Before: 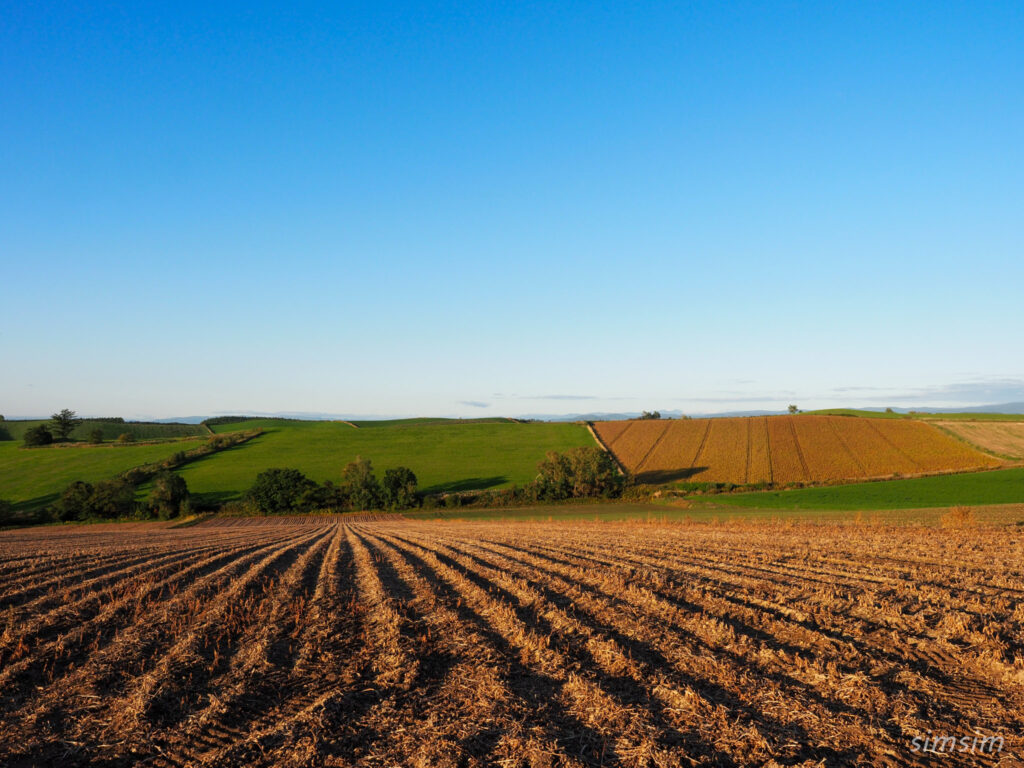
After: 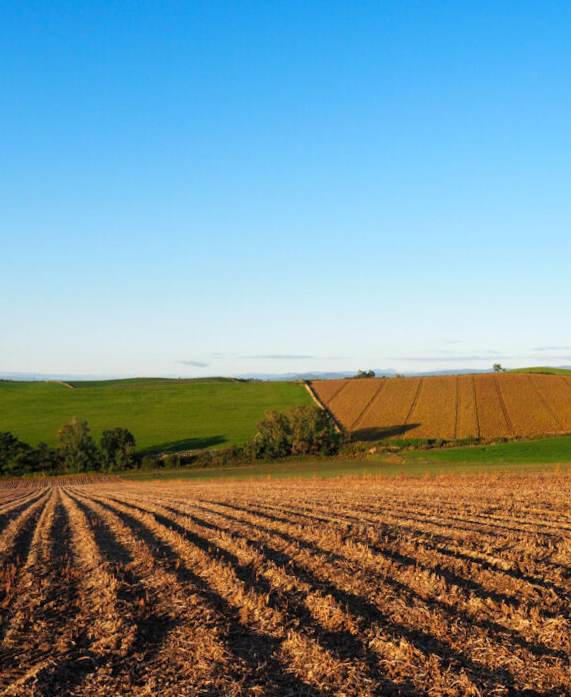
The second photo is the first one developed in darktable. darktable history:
crop: left 31.458%, top 0%, right 11.876%
rotate and perspective: rotation -0.013°, lens shift (vertical) -0.027, lens shift (horizontal) 0.178, crop left 0.016, crop right 0.989, crop top 0.082, crop bottom 0.918
exposure: exposure 0.131 EV, compensate highlight preservation false
